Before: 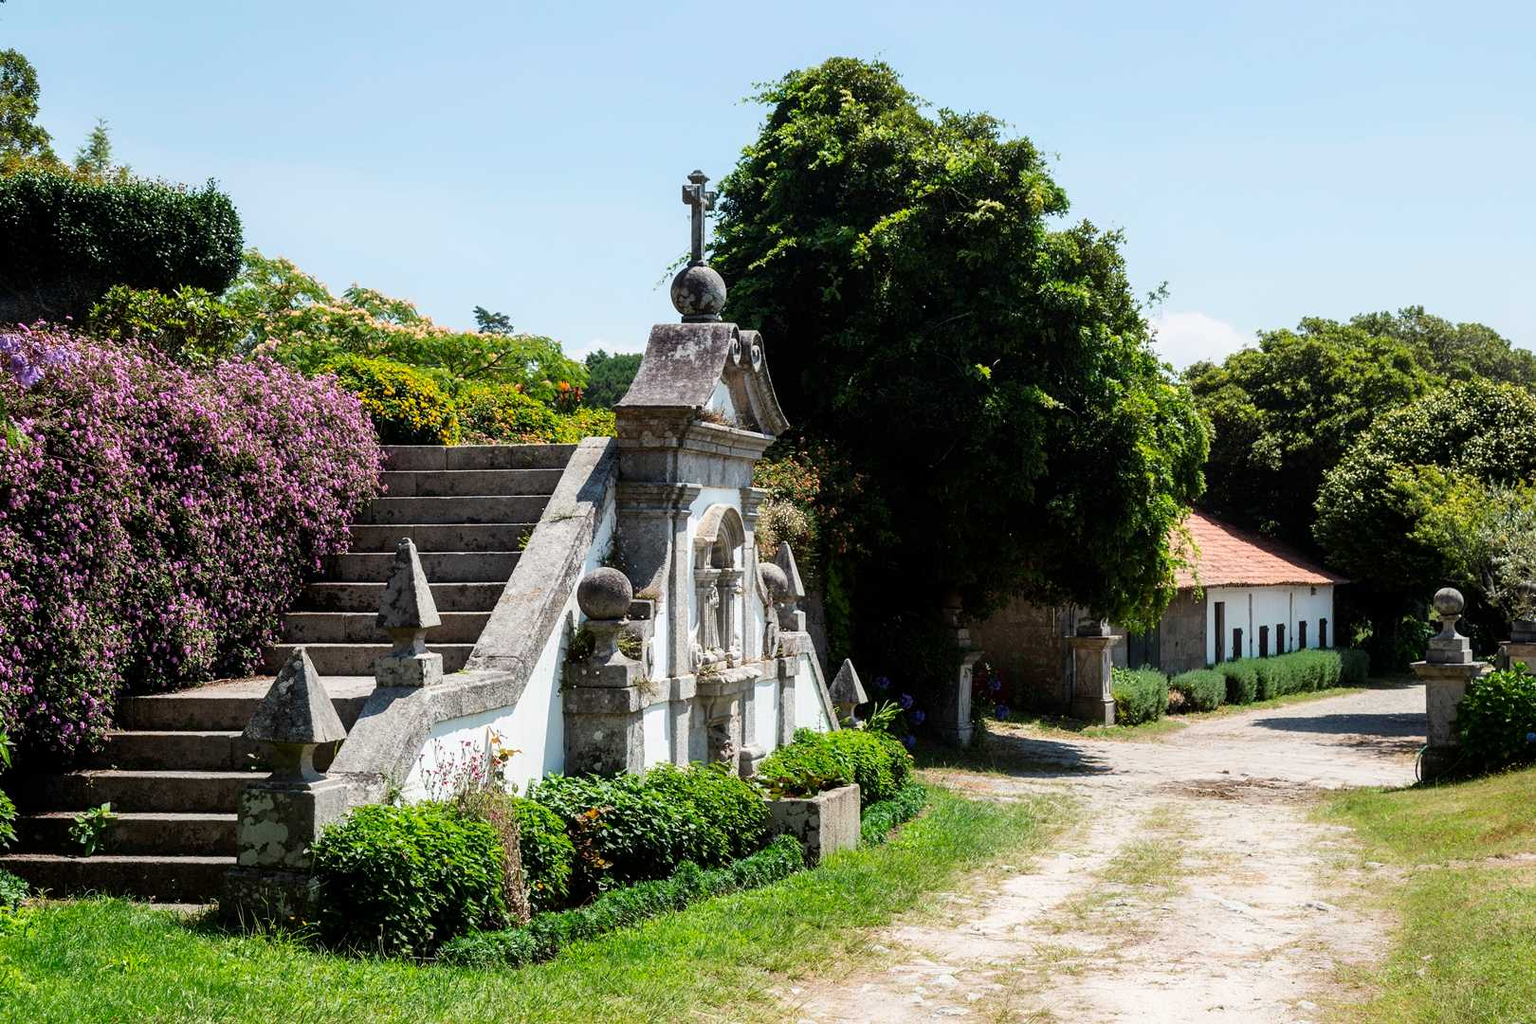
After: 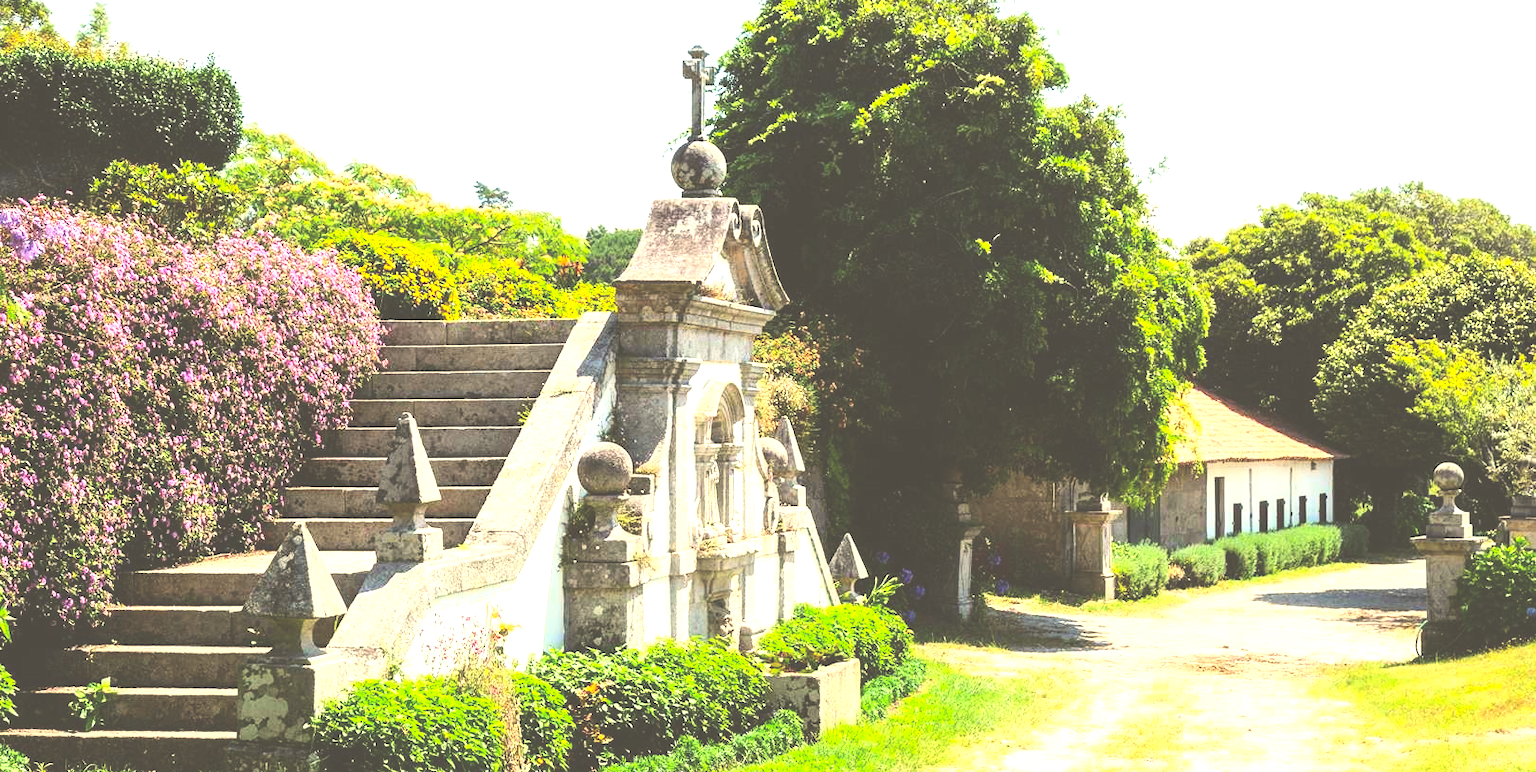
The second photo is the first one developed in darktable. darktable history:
exposure: black level correction -0.023, exposure 1.394 EV, compensate highlight preservation false
color correction: highlights a* 1.41, highlights b* 17.75
contrast brightness saturation: contrast 0.2, brightness 0.143, saturation 0.141
crop and rotate: top 12.305%, bottom 12.205%
